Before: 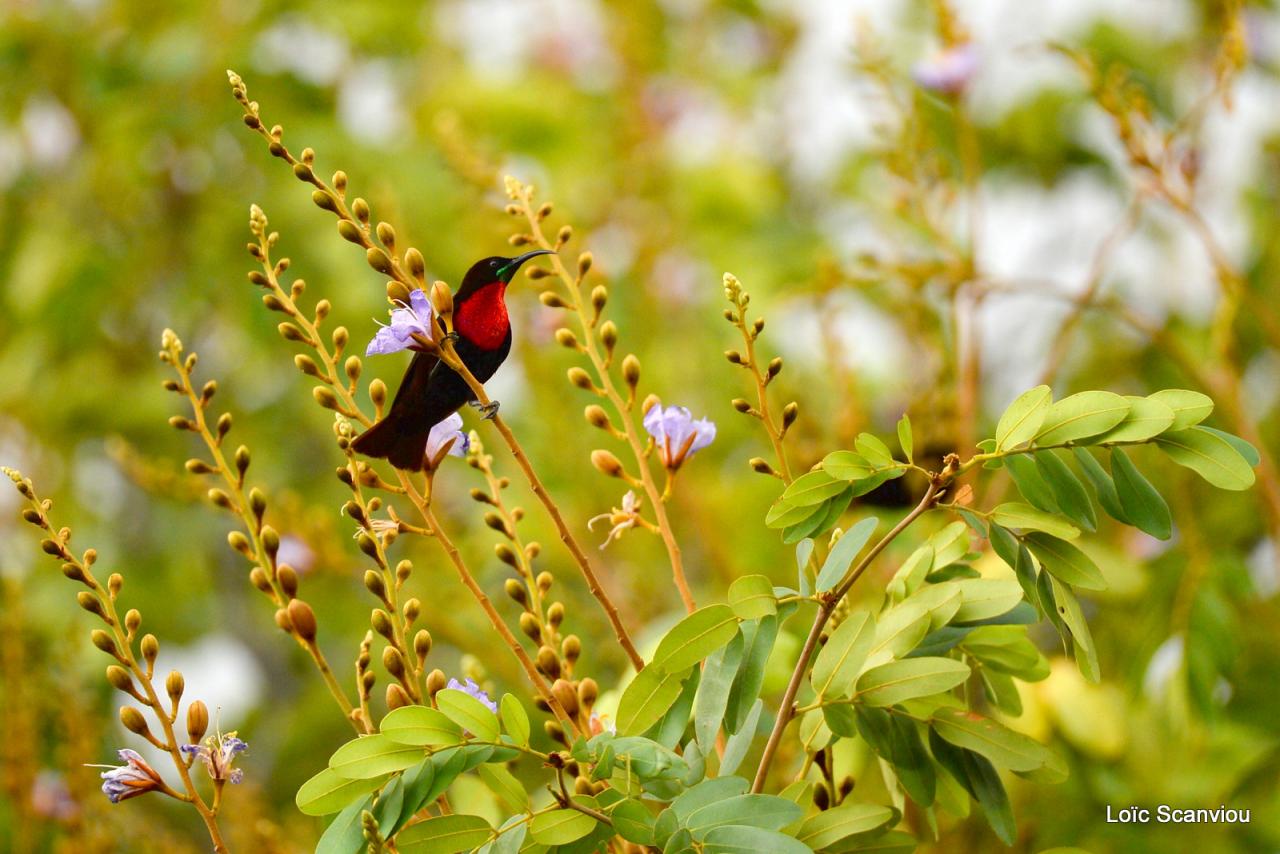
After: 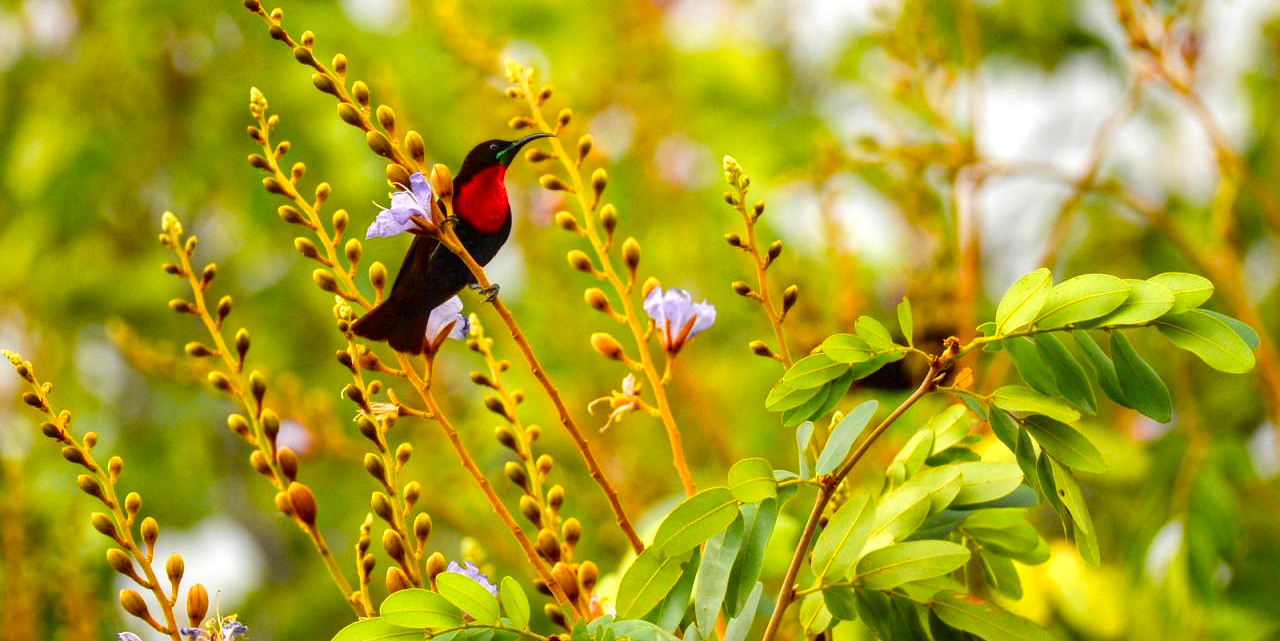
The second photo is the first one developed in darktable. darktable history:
color zones: curves: ch0 [(0.224, 0.526) (0.75, 0.5)]; ch1 [(0.055, 0.526) (0.224, 0.761) (0.377, 0.526) (0.75, 0.5)]
local contrast: on, module defaults
crop: top 13.794%, bottom 11.129%
